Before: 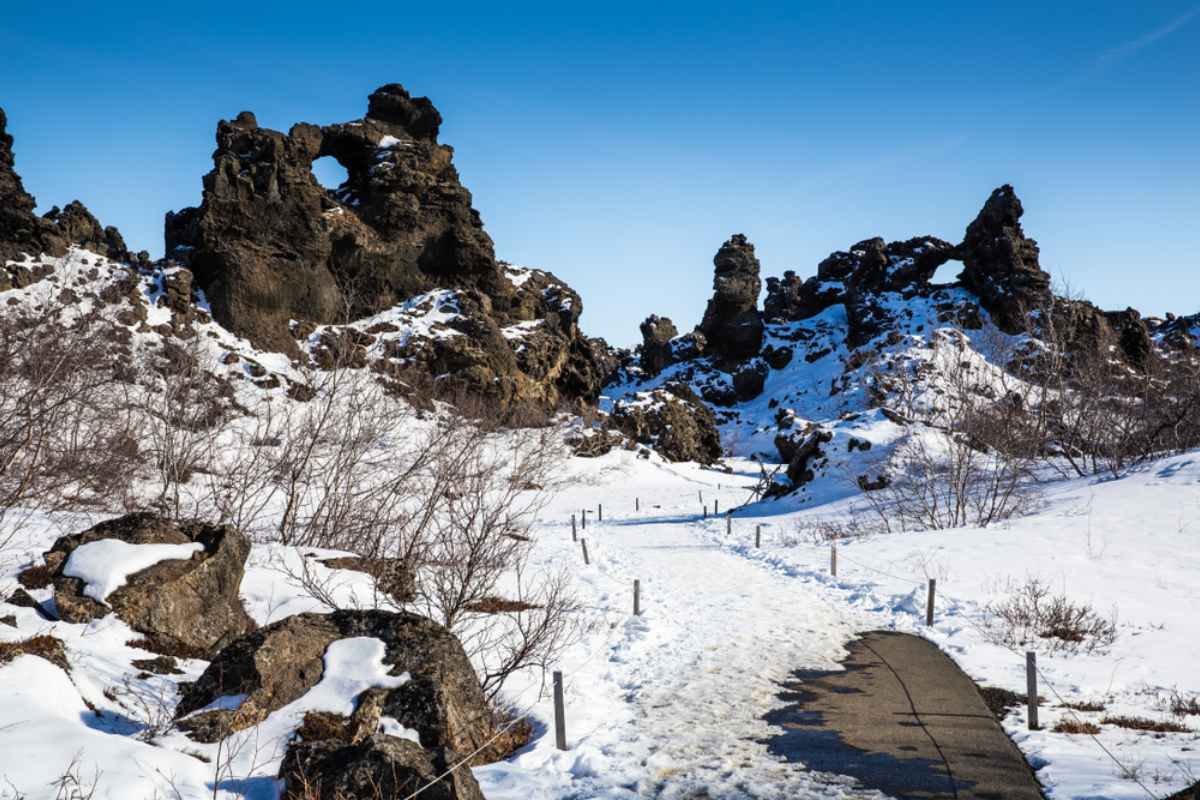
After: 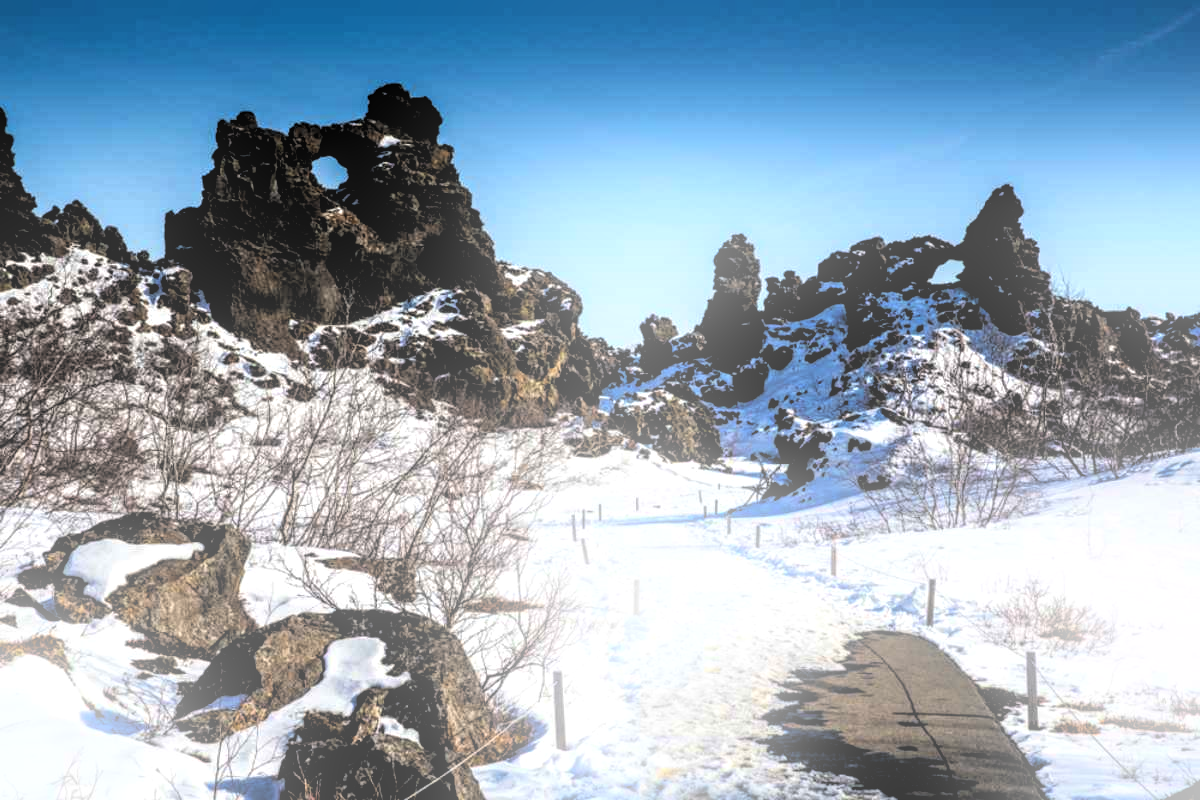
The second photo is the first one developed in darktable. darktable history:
local contrast: on, module defaults
levels: levels [0.182, 0.542, 0.902]
bloom: on, module defaults
